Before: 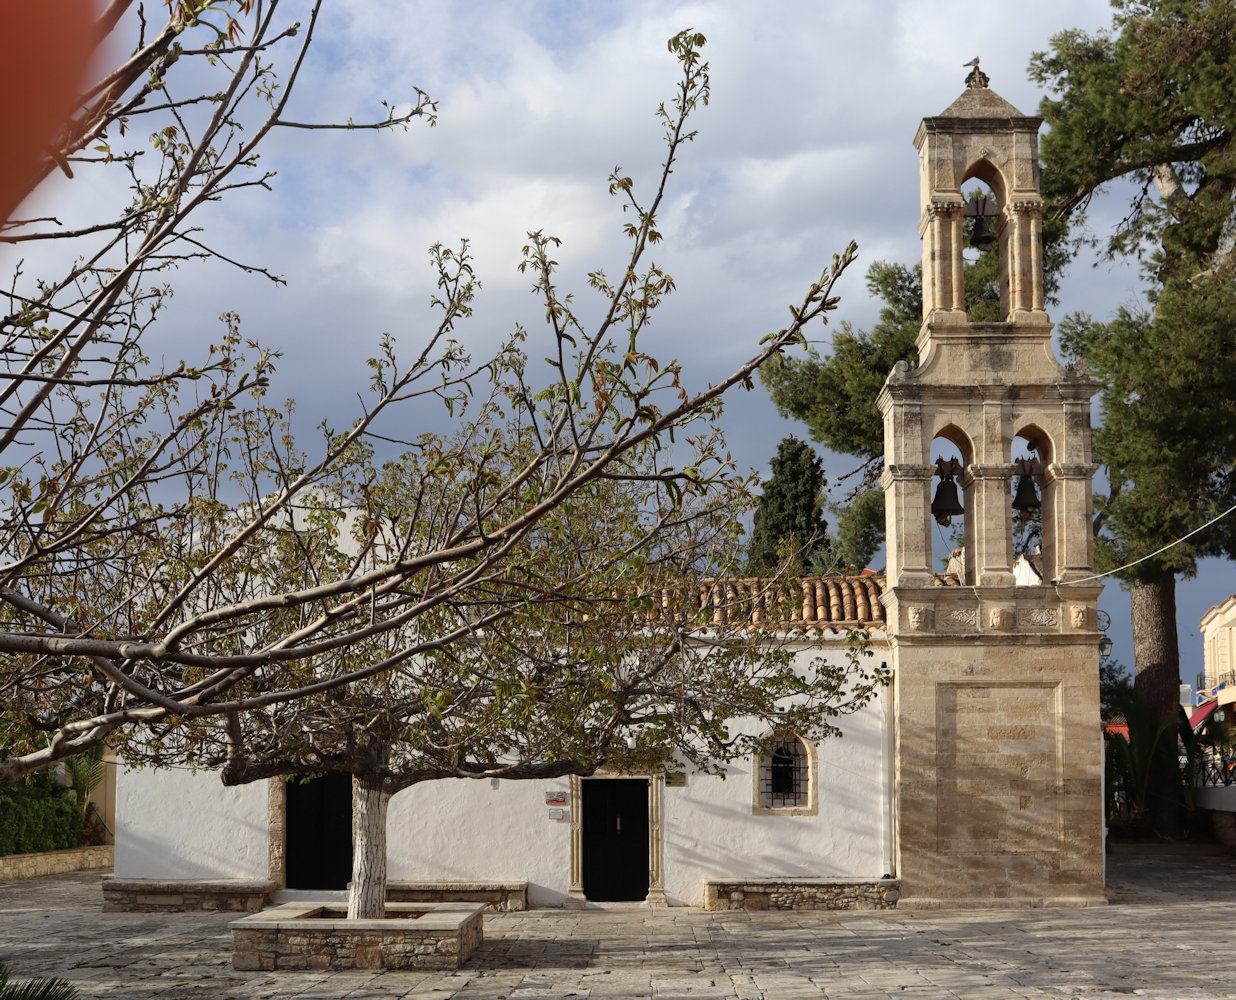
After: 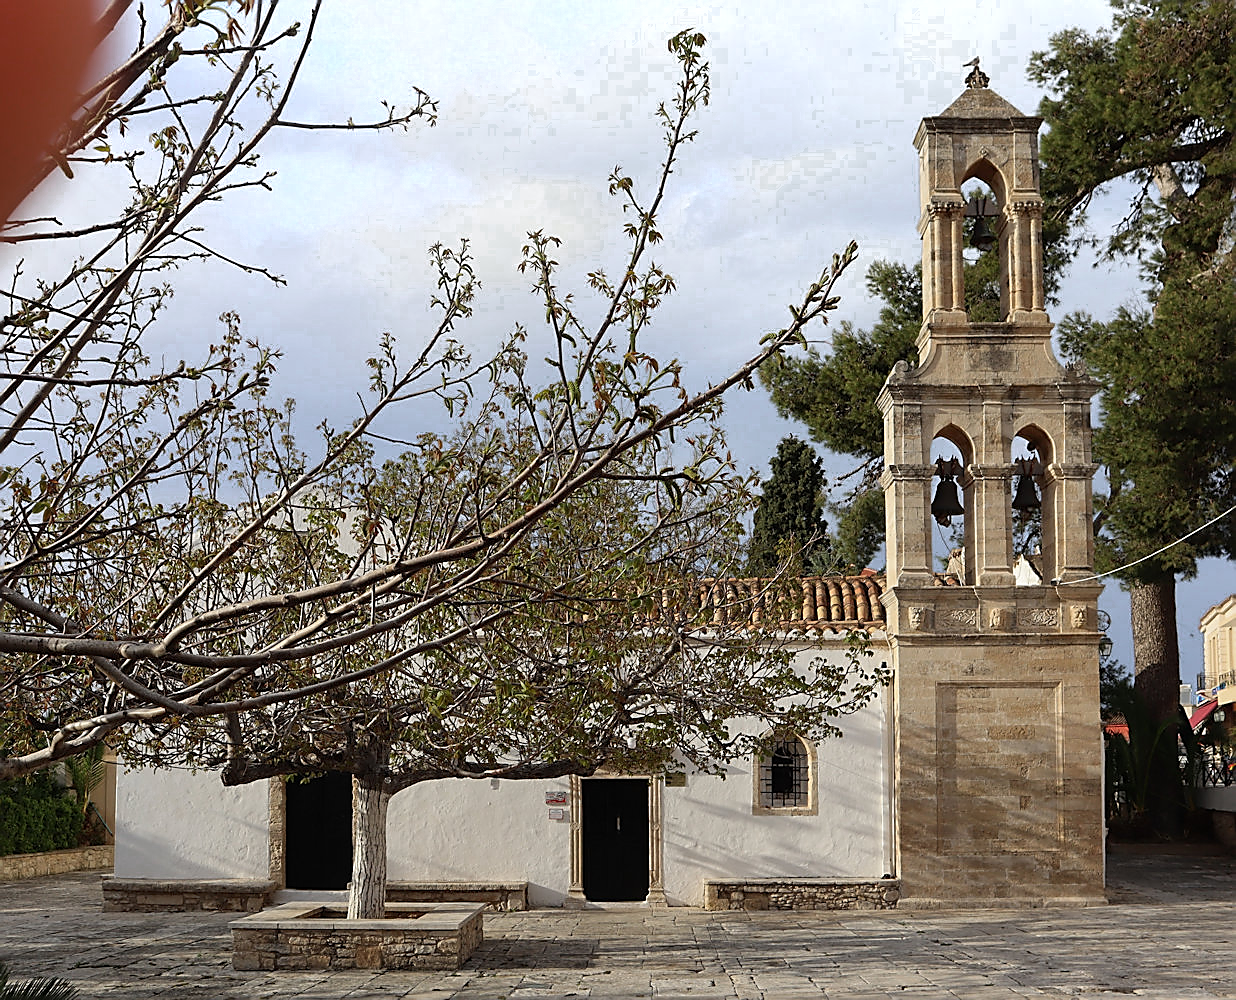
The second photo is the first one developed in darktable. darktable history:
sharpen: radius 1.417, amount 1.255, threshold 0.798
color zones: curves: ch0 [(0.203, 0.433) (0.607, 0.517) (0.697, 0.696) (0.705, 0.897)]
